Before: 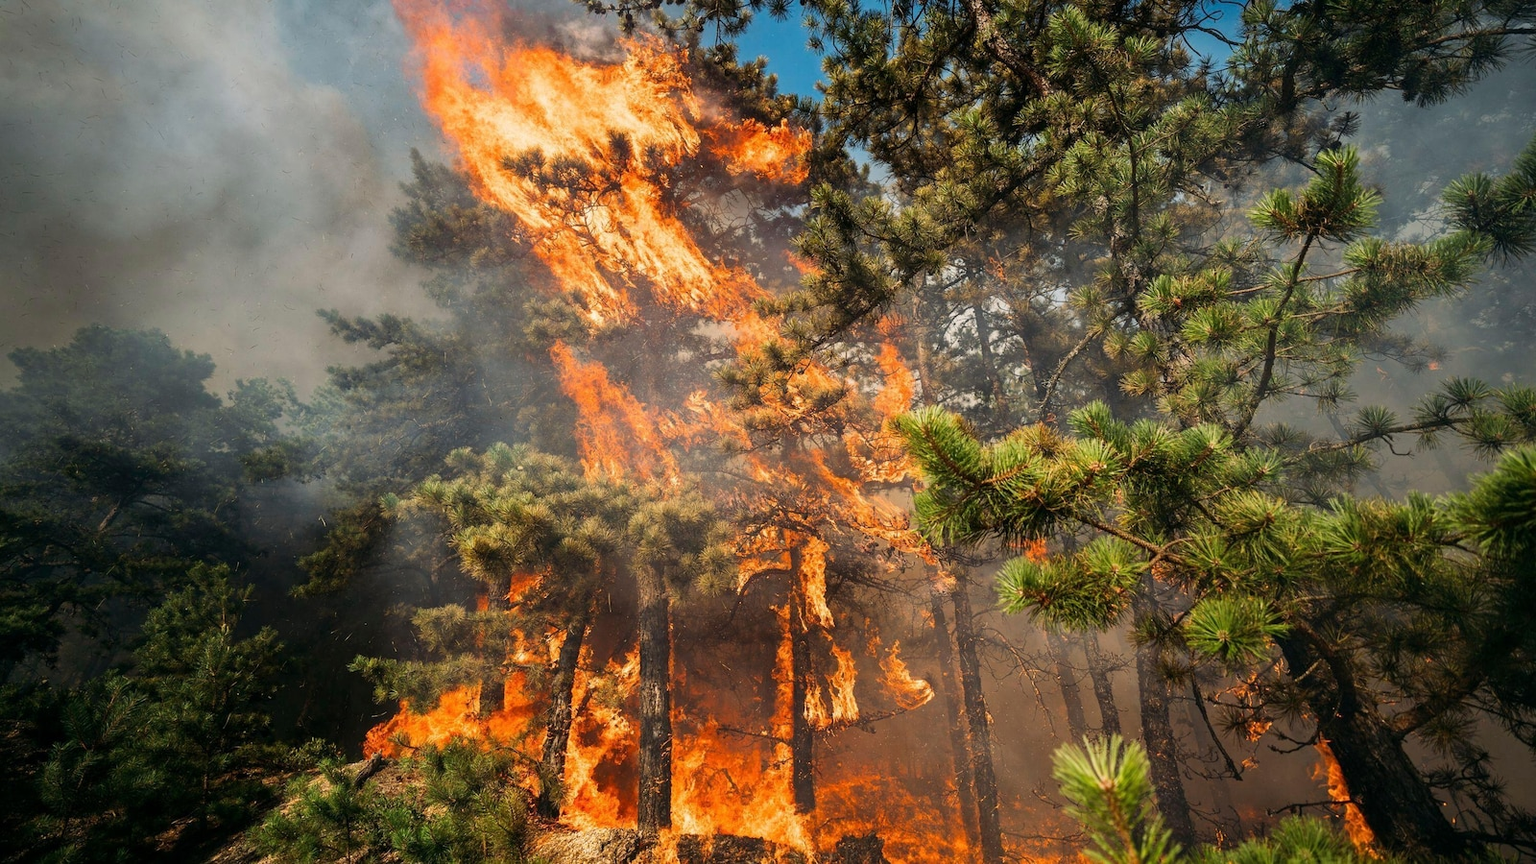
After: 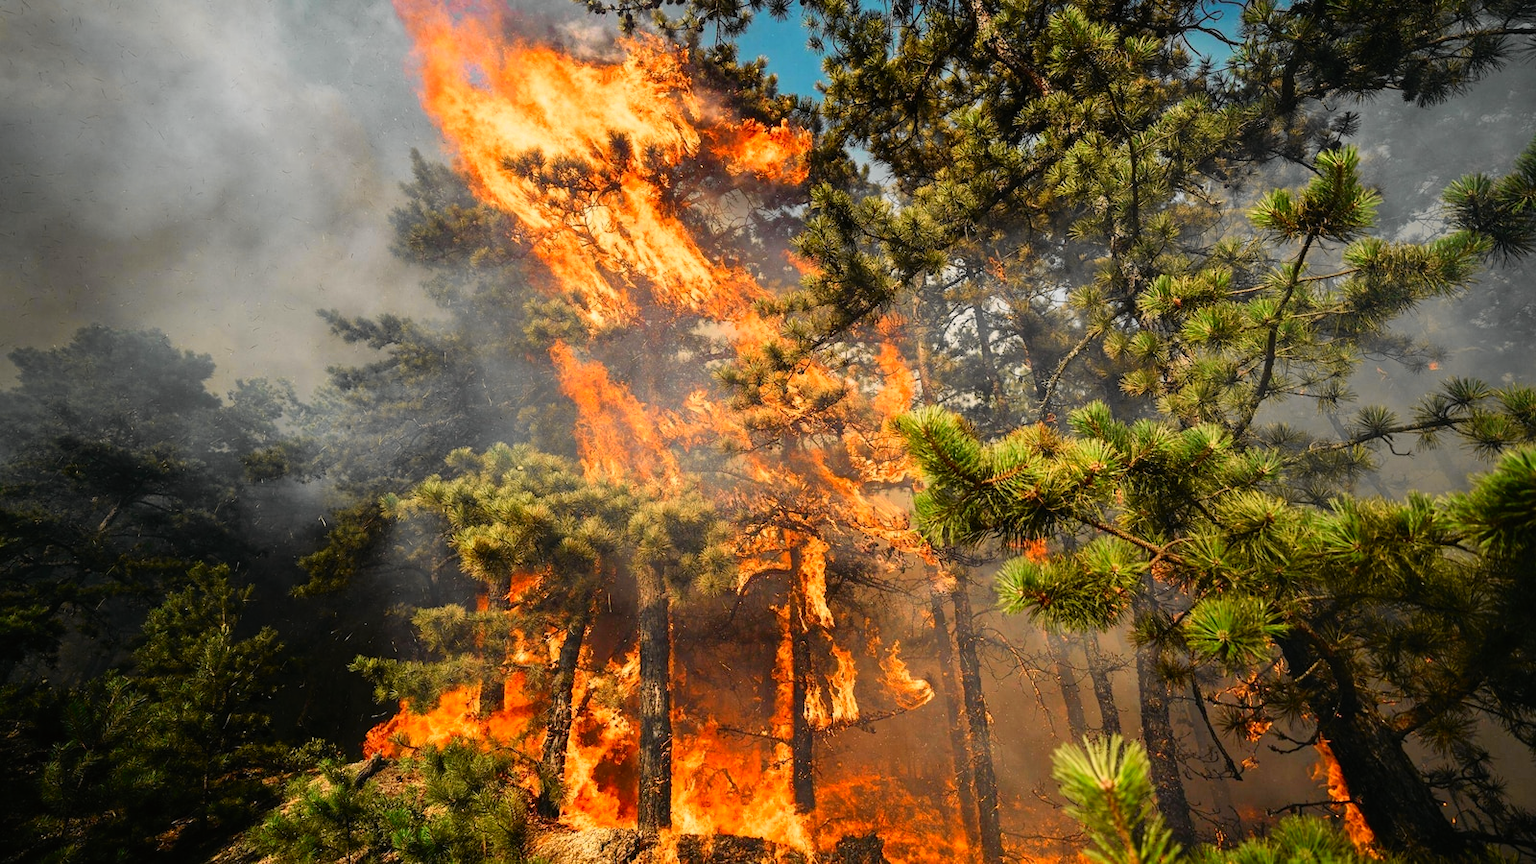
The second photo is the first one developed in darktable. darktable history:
tone curve: curves: ch0 [(0, 0.008) (0.107, 0.083) (0.283, 0.287) (0.461, 0.498) (0.64, 0.691) (0.822, 0.869) (0.998, 0.978)]; ch1 [(0, 0) (0.323, 0.339) (0.438, 0.422) (0.473, 0.487) (0.502, 0.502) (0.527, 0.53) (0.561, 0.583) (0.608, 0.629) (0.669, 0.704) (0.859, 0.899) (1, 1)]; ch2 [(0, 0) (0.33, 0.347) (0.421, 0.456) (0.473, 0.498) (0.502, 0.504) (0.522, 0.524) (0.549, 0.567) (0.585, 0.627) (0.676, 0.724) (1, 1)], color space Lab, independent channels, preserve colors none
